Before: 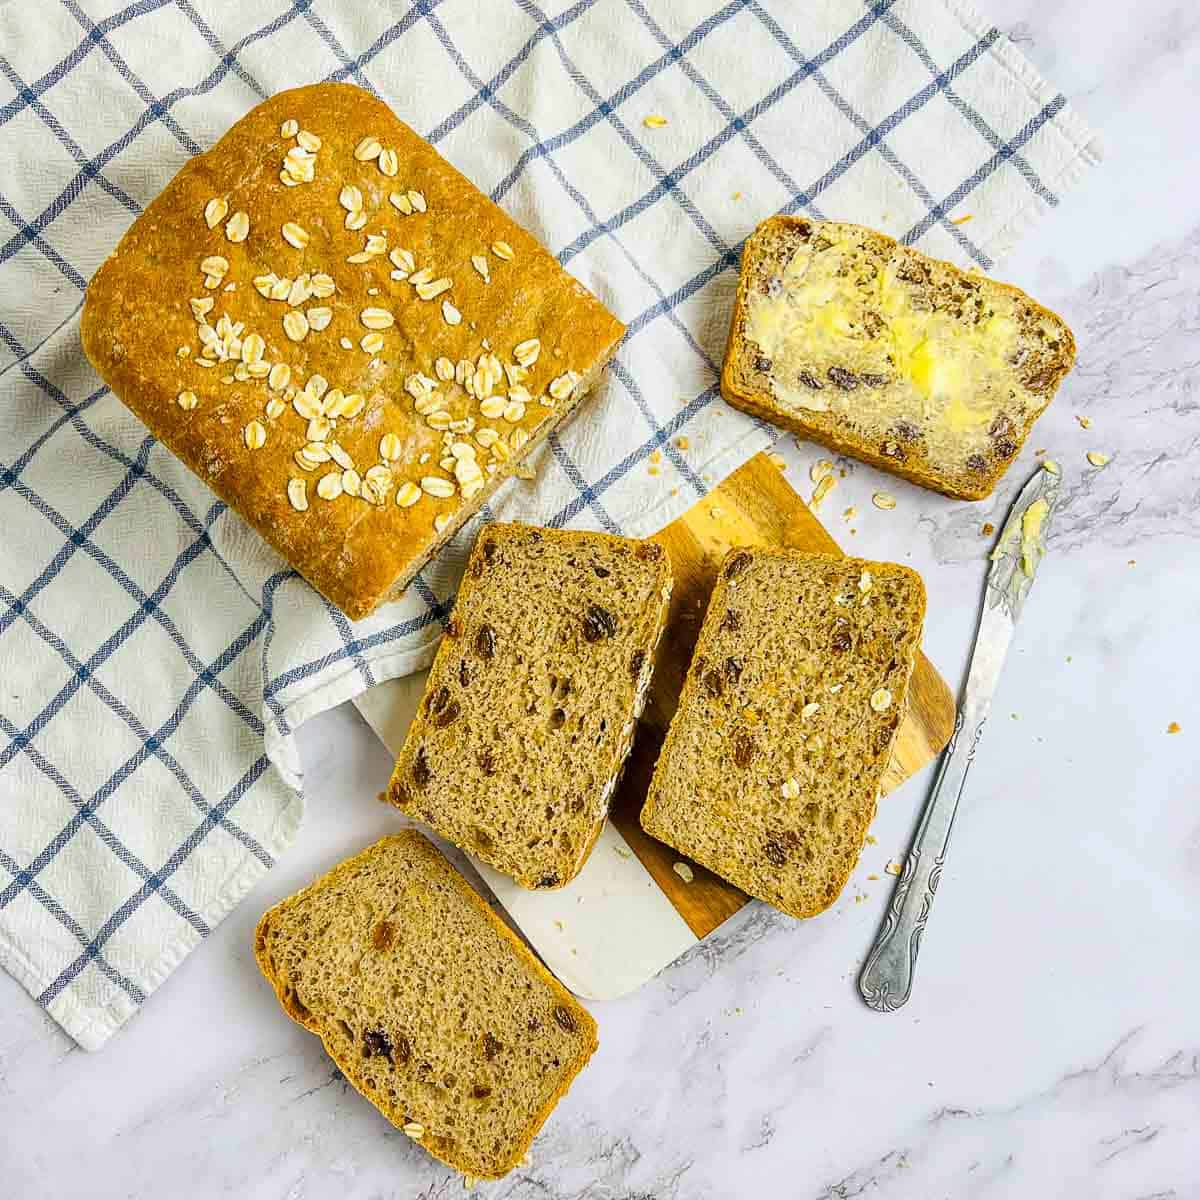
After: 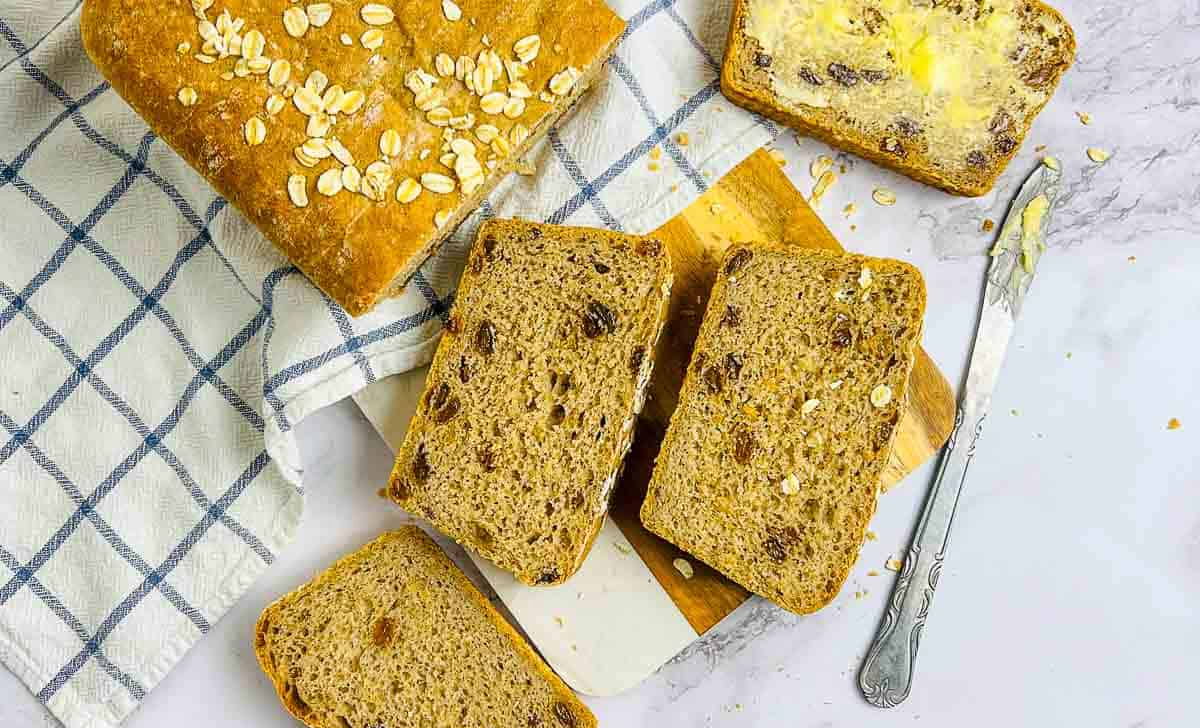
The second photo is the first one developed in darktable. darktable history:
crop and rotate: top 25.357%, bottom 13.942%
tone equalizer: on, module defaults
